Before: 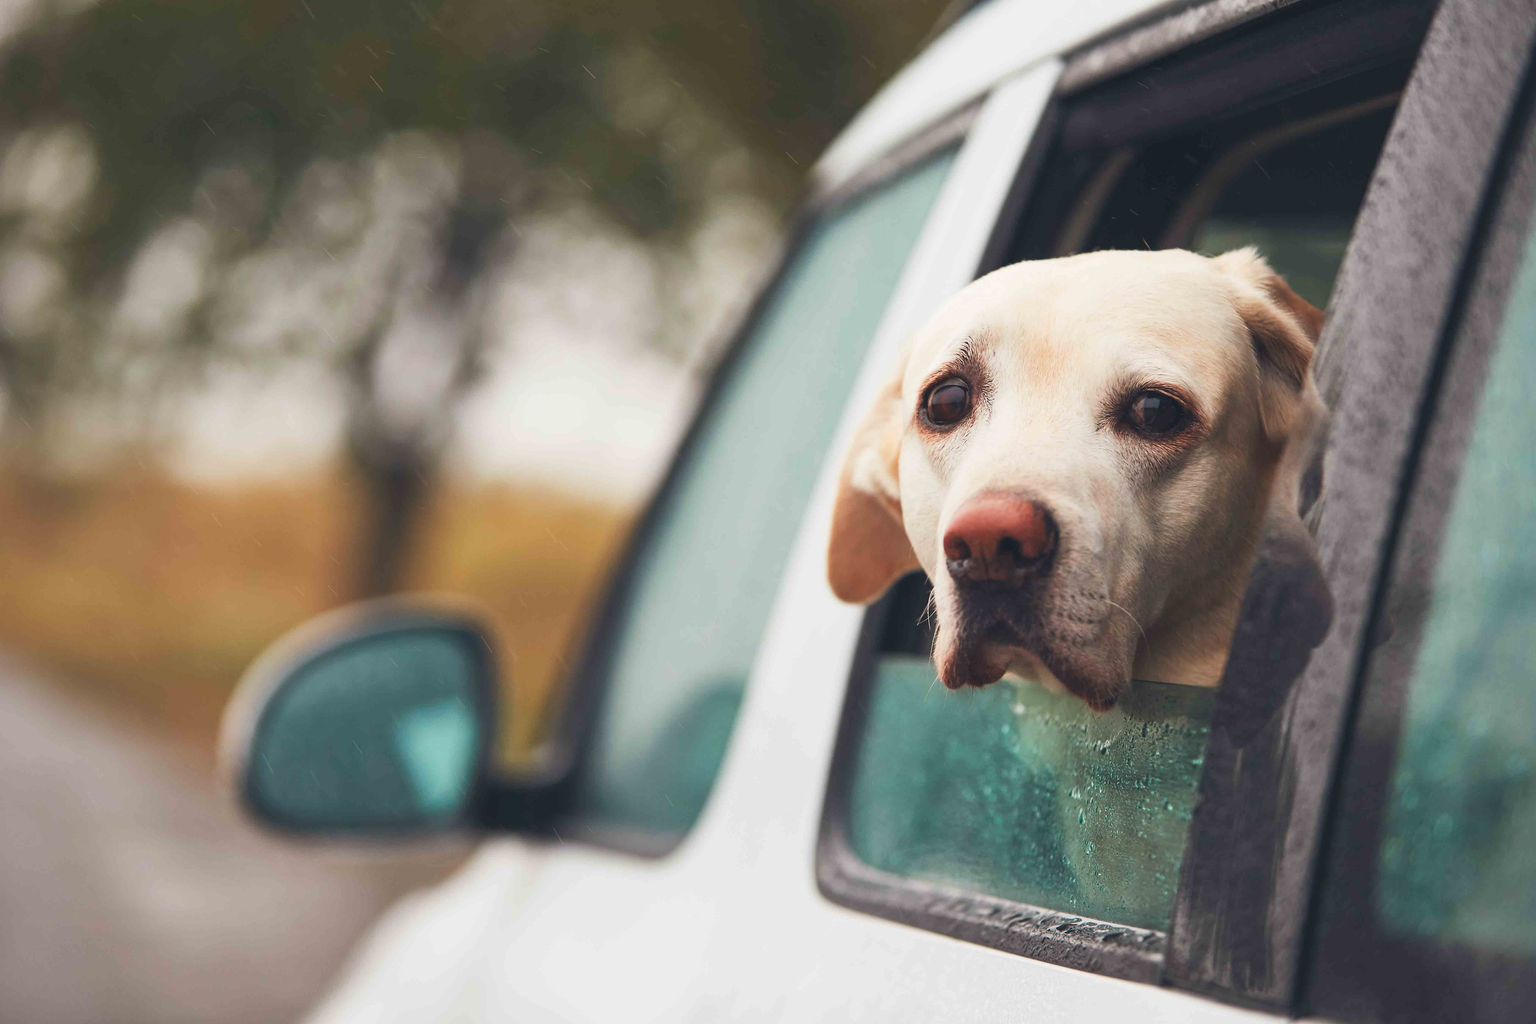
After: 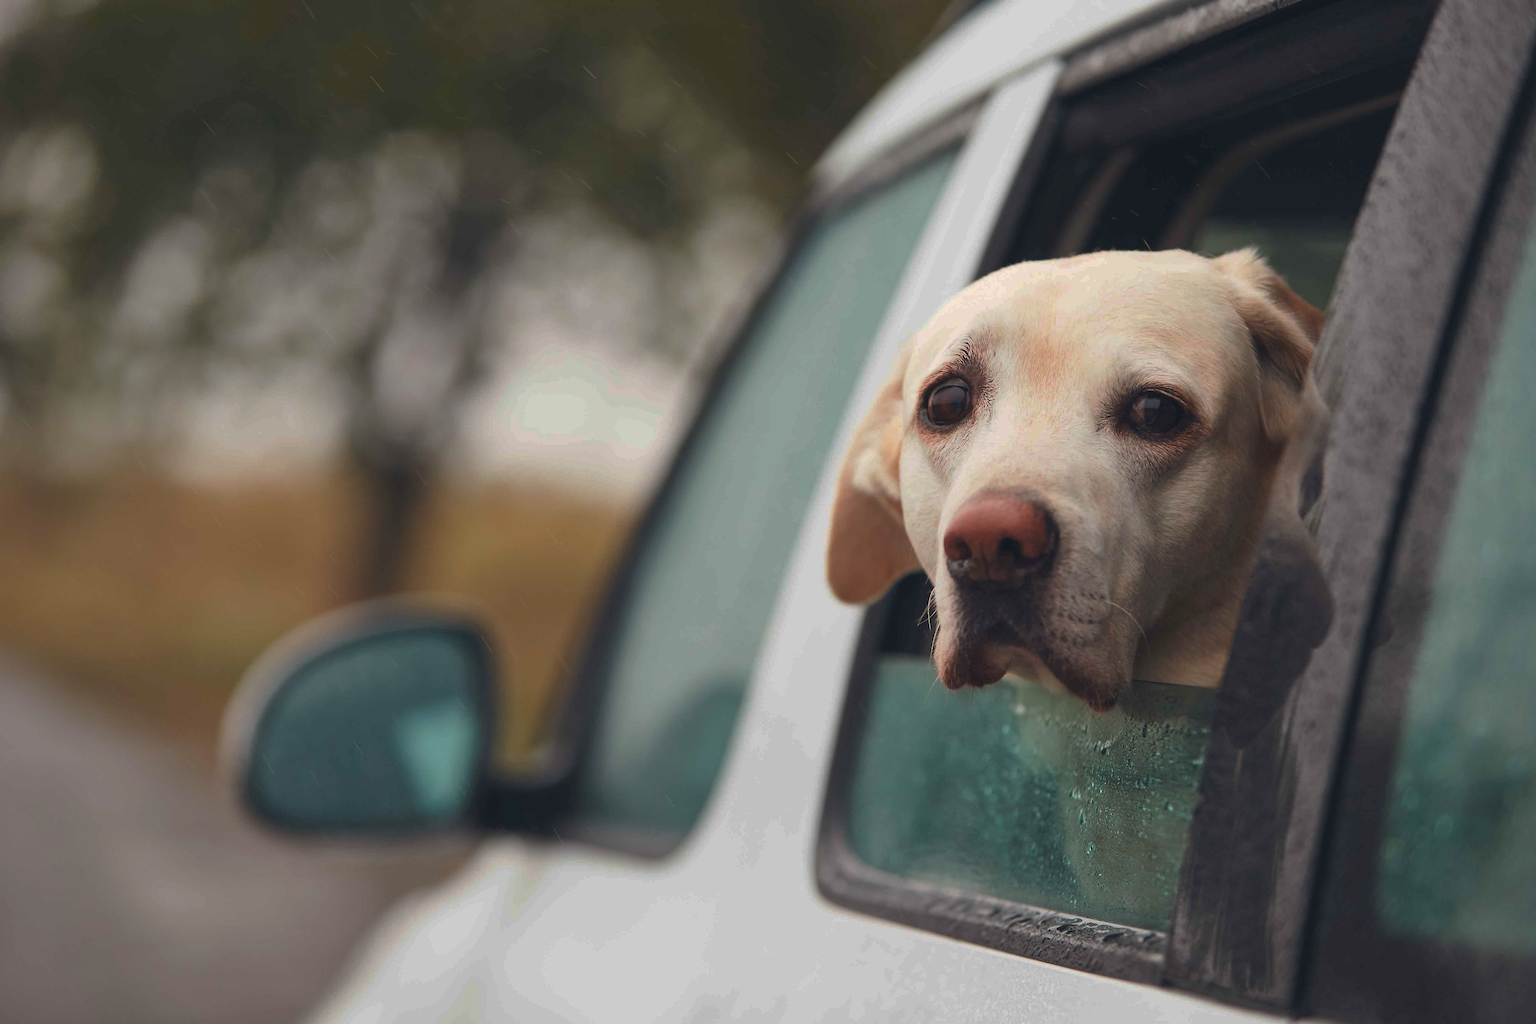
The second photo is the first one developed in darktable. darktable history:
base curve: curves: ch0 [(0, 0) (0.841, 0.609) (1, 1)], preserve colors none
